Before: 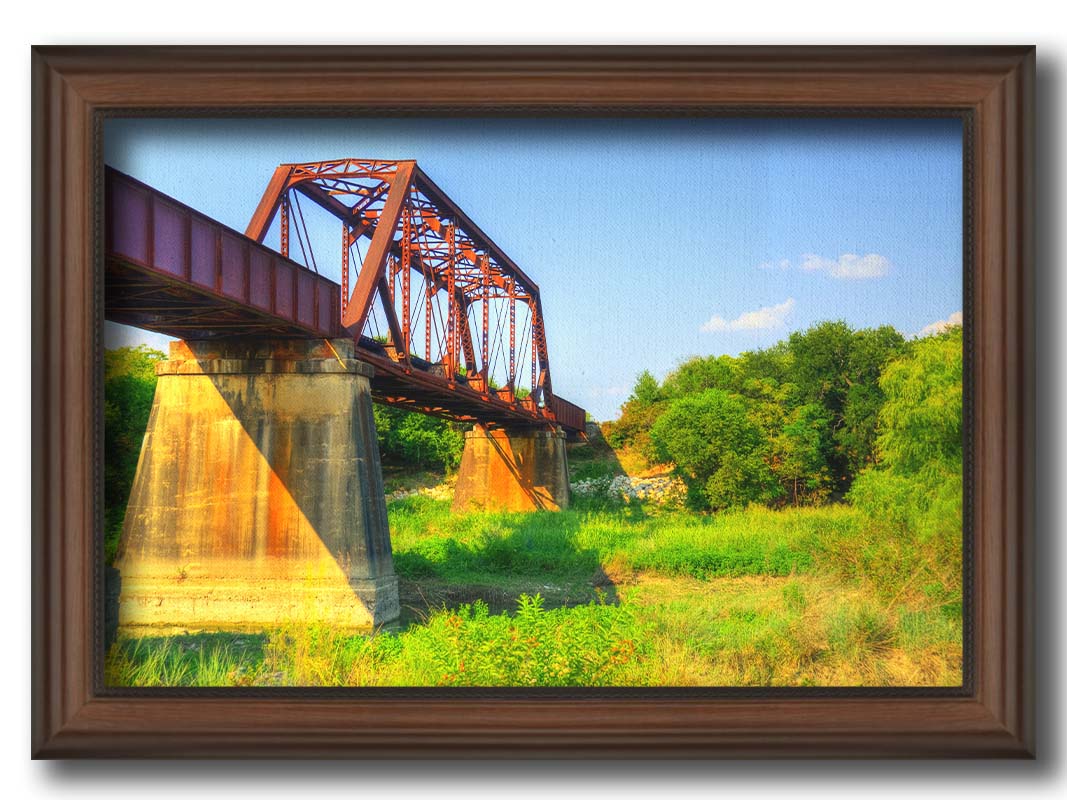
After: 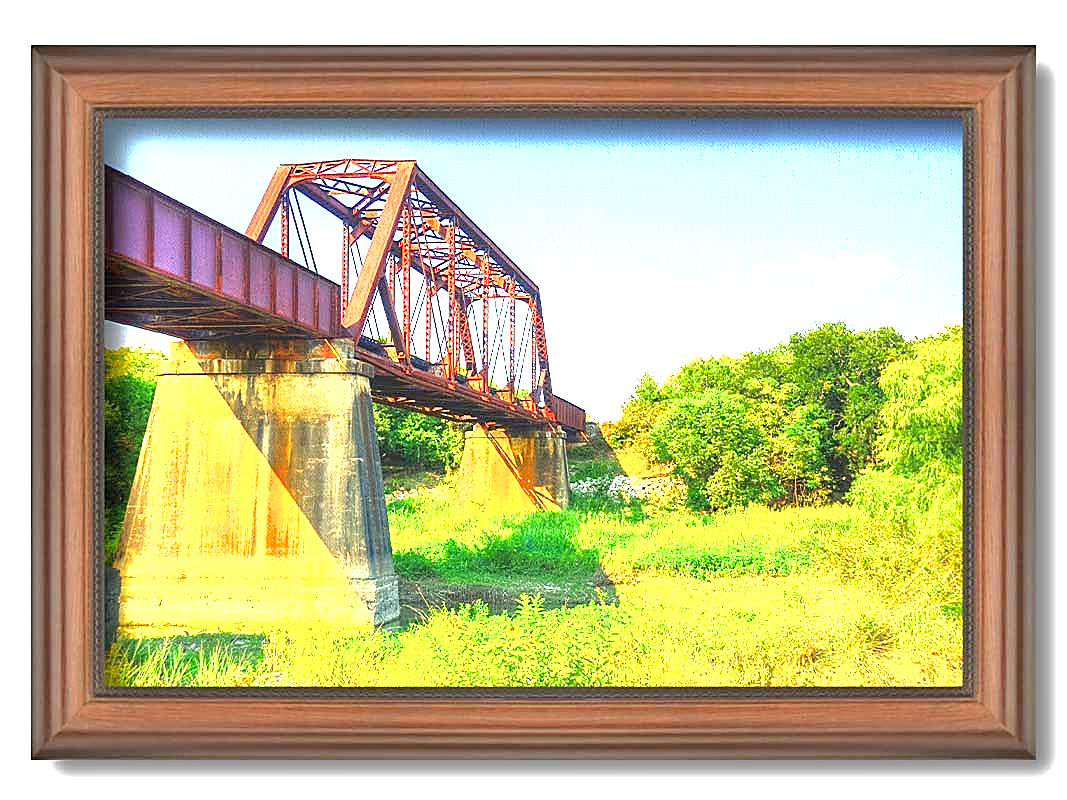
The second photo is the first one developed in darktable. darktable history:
sharpen: radius 1.4, amount 1.25, threshold 0.7
shadows and highlights: shadows 10, white point adjustment 1, highlights -40
color zones: curves: ch1 [(0, 0.523) (0.143, 0.545) (0.286, 0.52) (0.429, 0.506) (0.571, 0.503) (0.714, 0.503) (0.857, 0.508) (1, 0.523)]
exposure: black level correction 0.001, exposure 1.84 EV, compensate highlight preservation false
tone equalizer: on, module defaults
